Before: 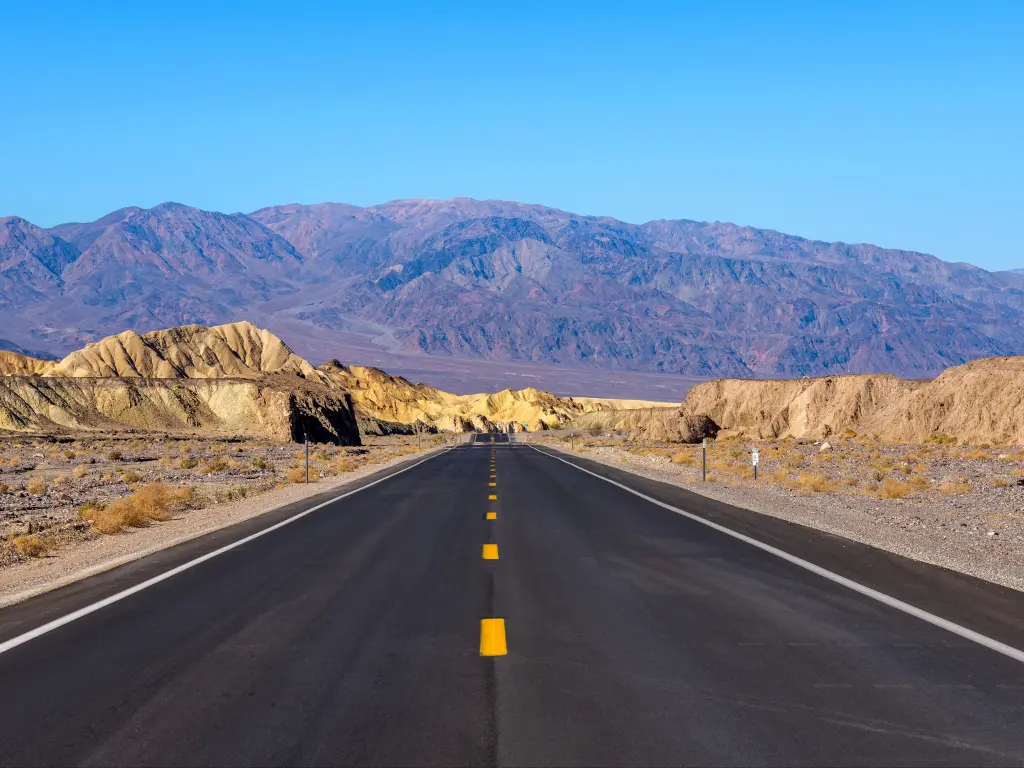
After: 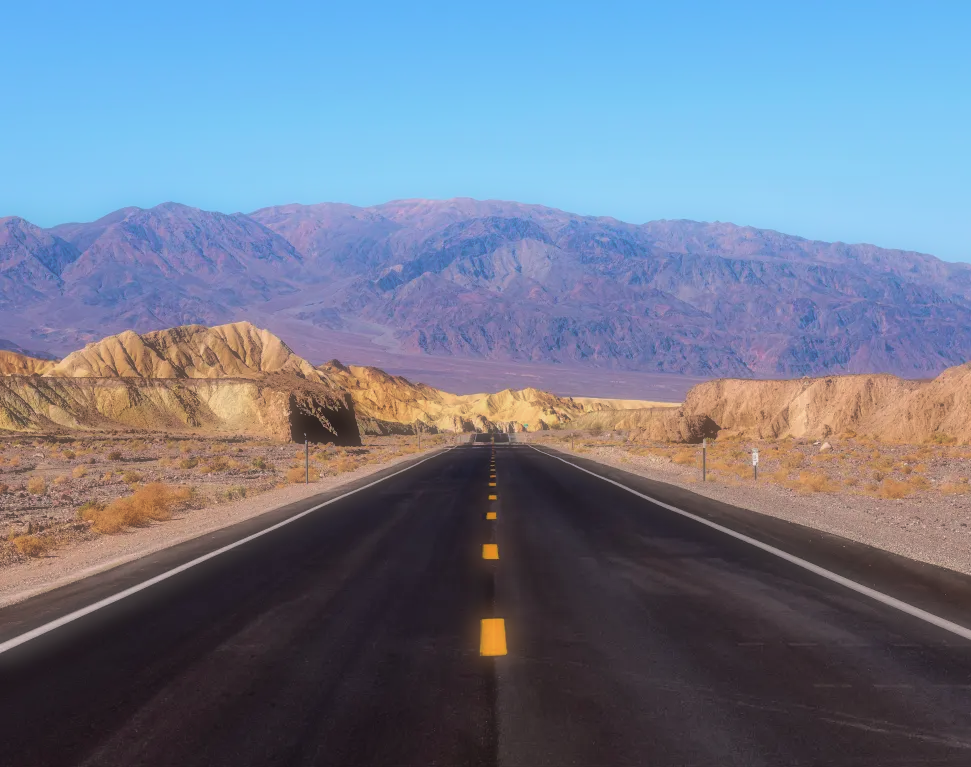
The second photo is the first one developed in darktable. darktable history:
crop and rotate: right 5.167%
tone curve: curves: ch0 [(0, 0.013) (0.181, 0.074) (0.337, 0.304) (0.498, 0.485) (0.78, 0.742) (0.993, 0.954)]; ch1 [(0, 0) (0.294, 0.184) (0.359, 0.34) (0.362, 0.35) (0.43, 0.41) (0.469, 0.463) (0.495, 0.502) (0.54, 0.563) (0.612, 0.641) (1, 1)]; ch2 [(0, 0) (0.44, 0.437) (0.495, 0.502) (0.524, 0.534) (0.557, 0.56) (0.634, 0.654) (0.728, 0.722) (1, 1)], color space Lab, independent channels, preserve colors none
soften: size 60.24%, saturation 65.46%, brightness 0.506 EV, mix 25.7%
